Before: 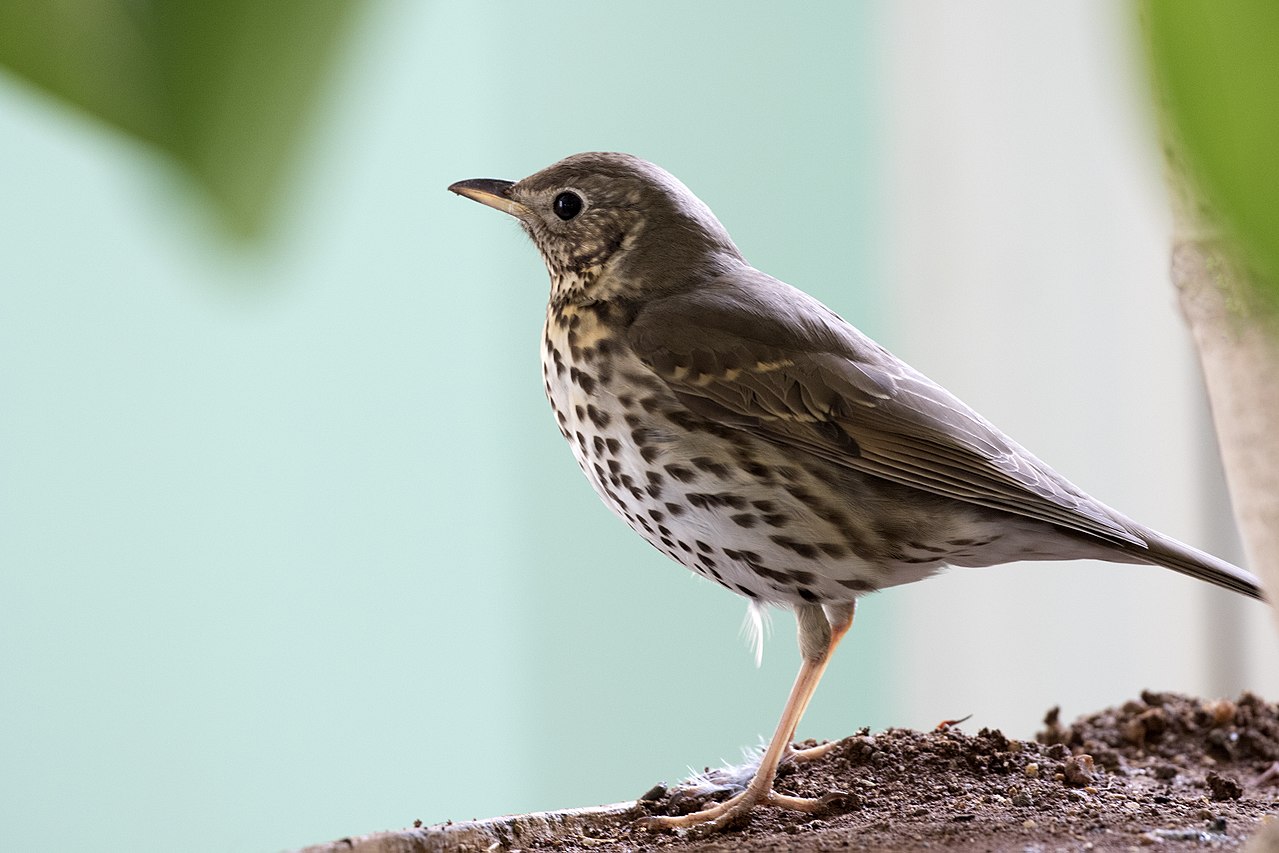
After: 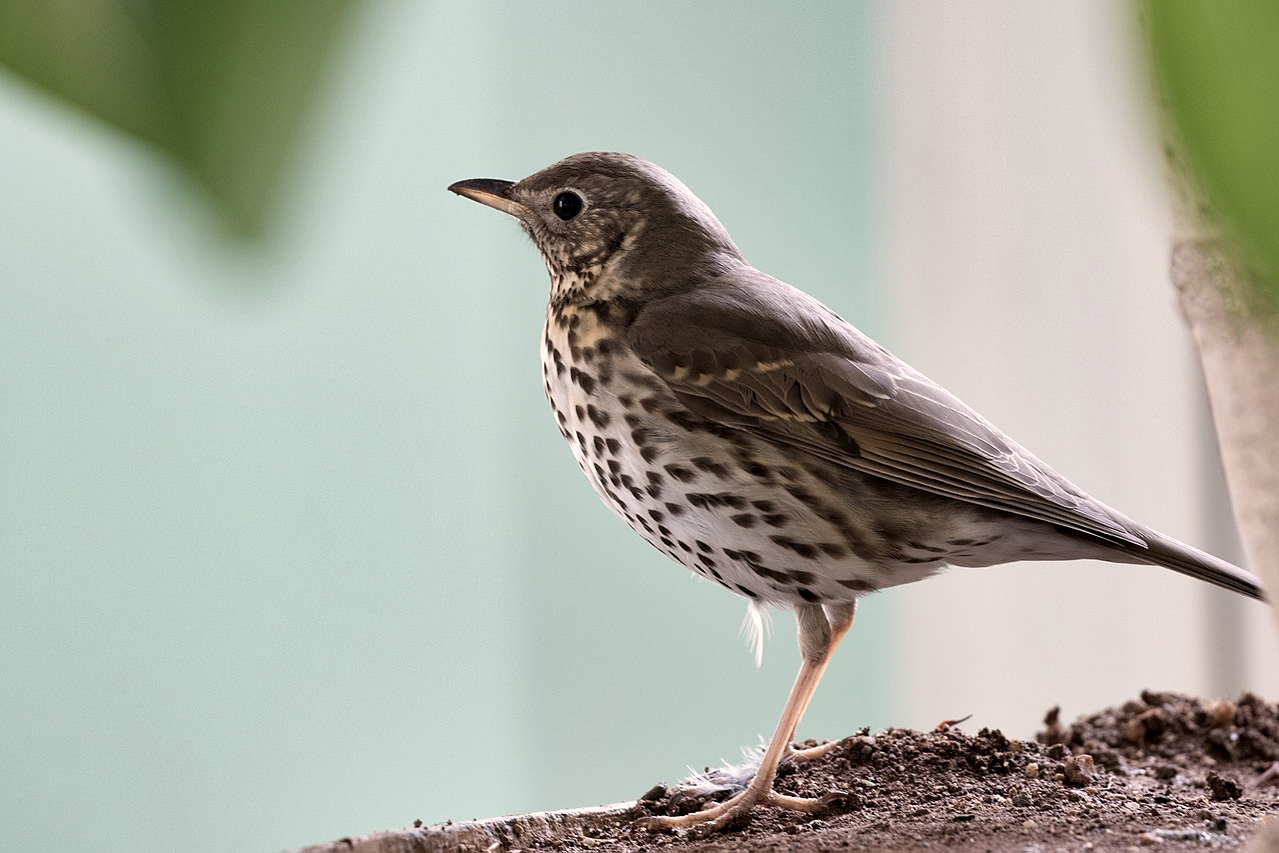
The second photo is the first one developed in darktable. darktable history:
shadows and highlights: low approximation 0.01, soften with gaussian
color correction: highlights a* 5.59, highlights b* 5.19, saturation 0.659
